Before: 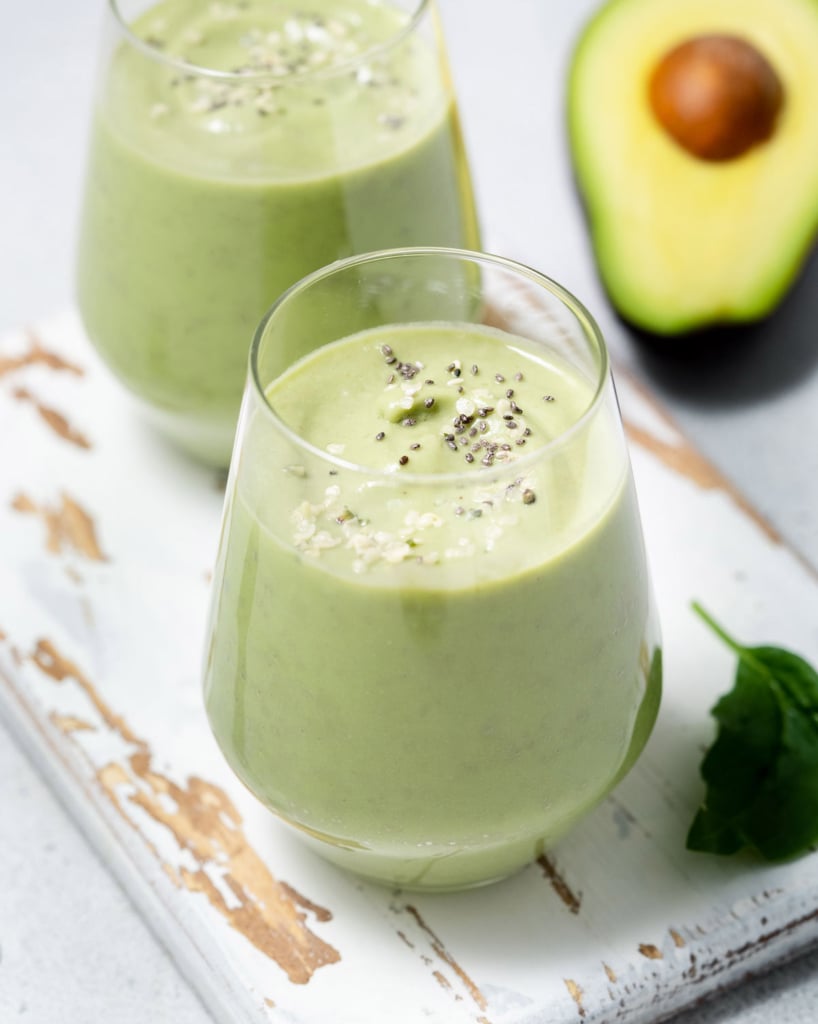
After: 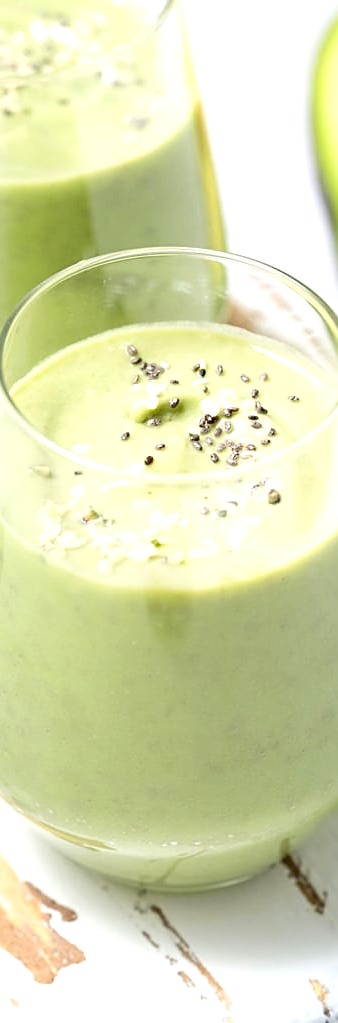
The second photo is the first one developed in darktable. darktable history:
contrast brightness saturation: contrast 0.076, saturation 0.019
exposure: black level correction 0.001, exposure 0.499 EV, compensate highlight preservation false
crop: left 31.265%, right 27.336%
sharpen: on, module defaults
